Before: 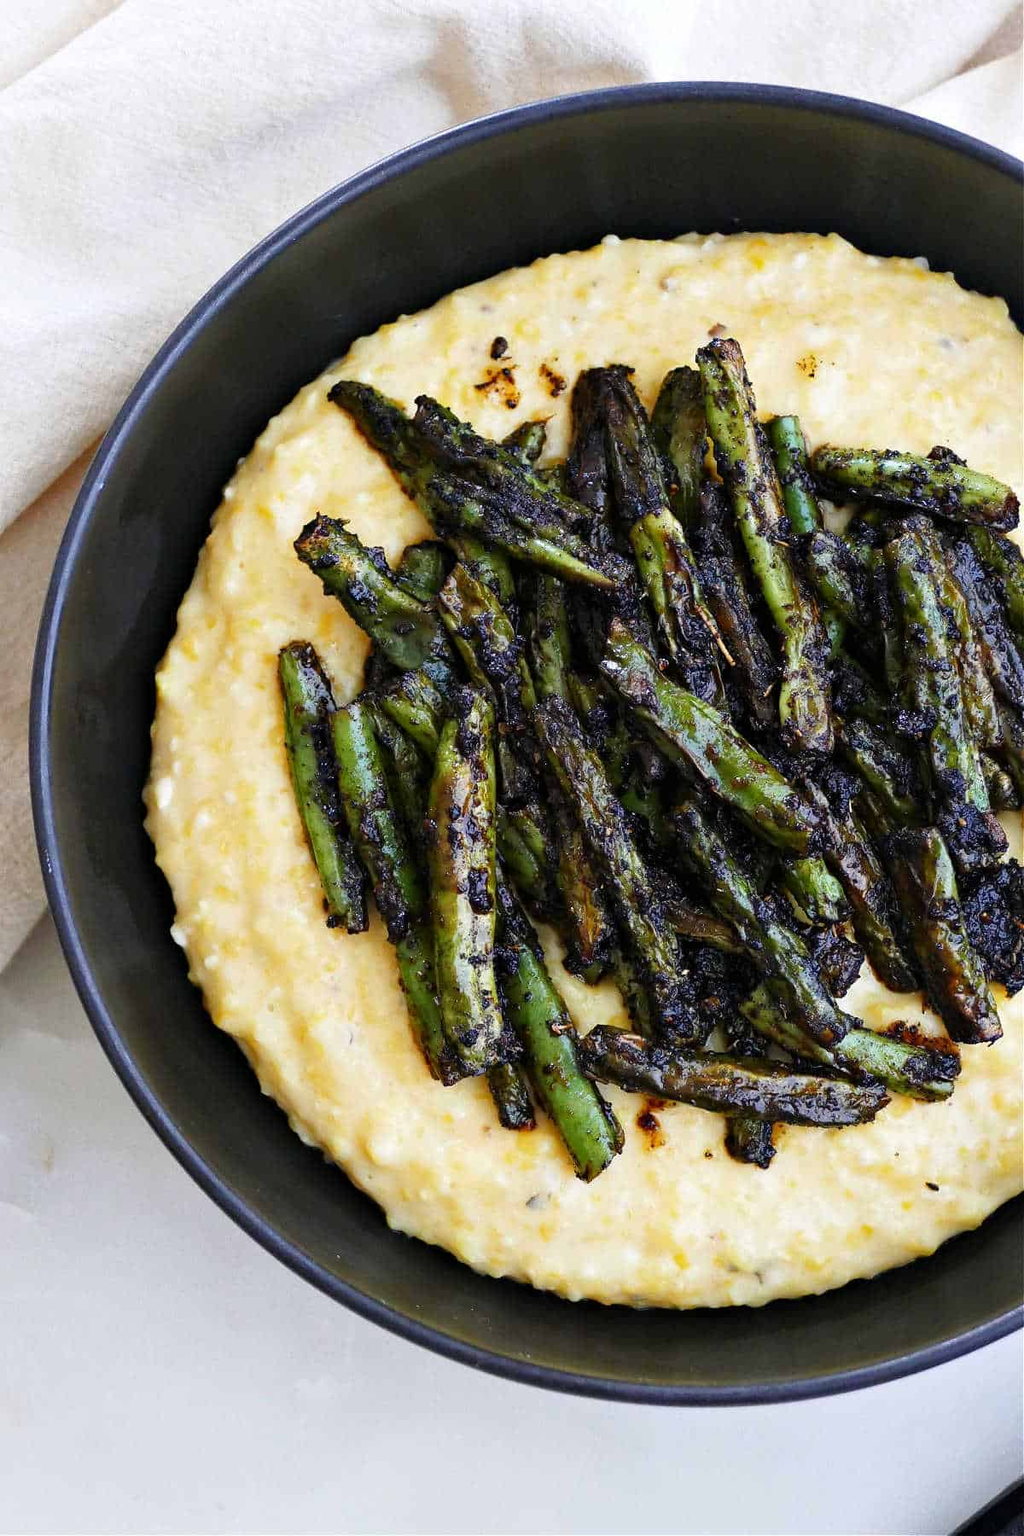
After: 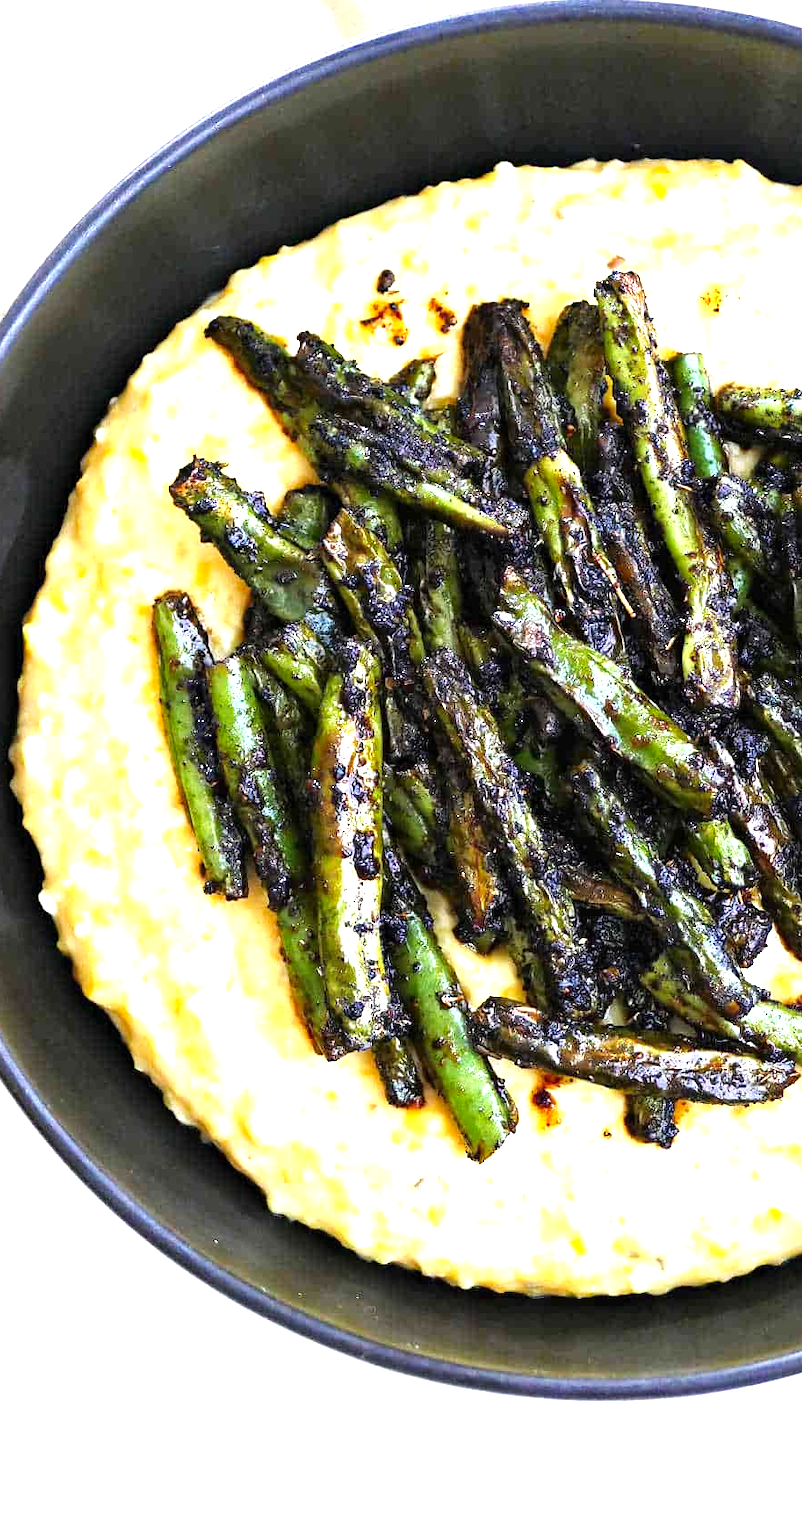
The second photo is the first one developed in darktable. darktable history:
tone equalizer: -8 EV -0.427 EV, -7 EV -0.394 EV, -6 EV -0.364 EV, -5 EV -0.217 EV, -3 EV 0.2 EV, -2 EV 0.322 EV, -1 EV 0.4 EV, +0 EV 0.406 EV, mask exposure compensation -0.49 EV
crop and rotate: left 13.156%, top 5.353%, right 12.622%
exposure: black level correction 0, exposure 1.2 EV, compensate exposure bias true, compensate highlight preservation false
color zones: curves: ch0 [(0, 0.444) (0.143, 0.442) (0.286, 0.441) (0.429, 0.441) (0.571, 0.441) (0.714, 0.441) (0.857, 0.442) (1, 0.444)]
